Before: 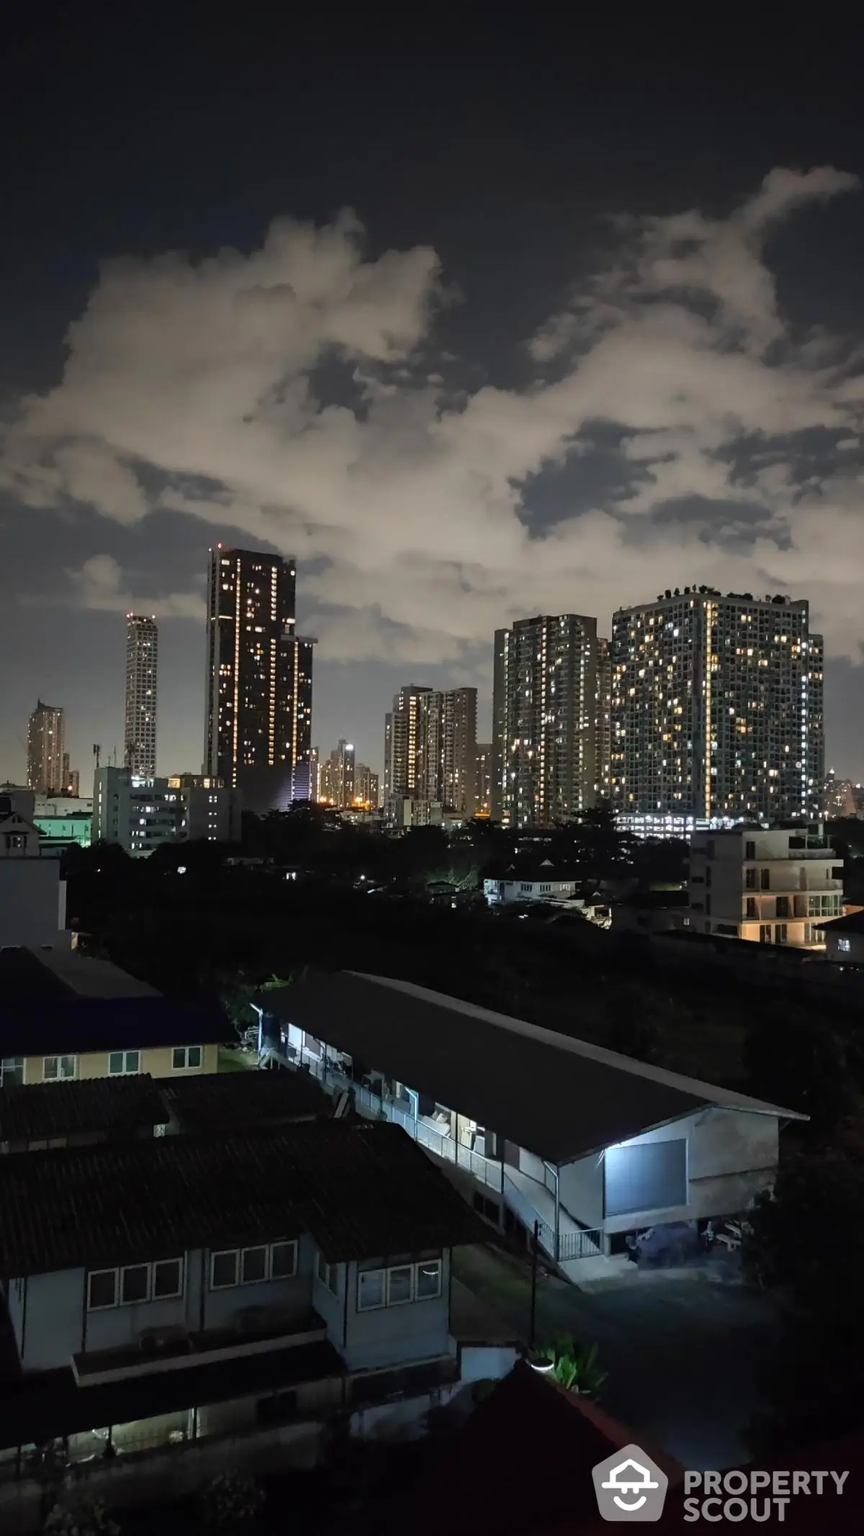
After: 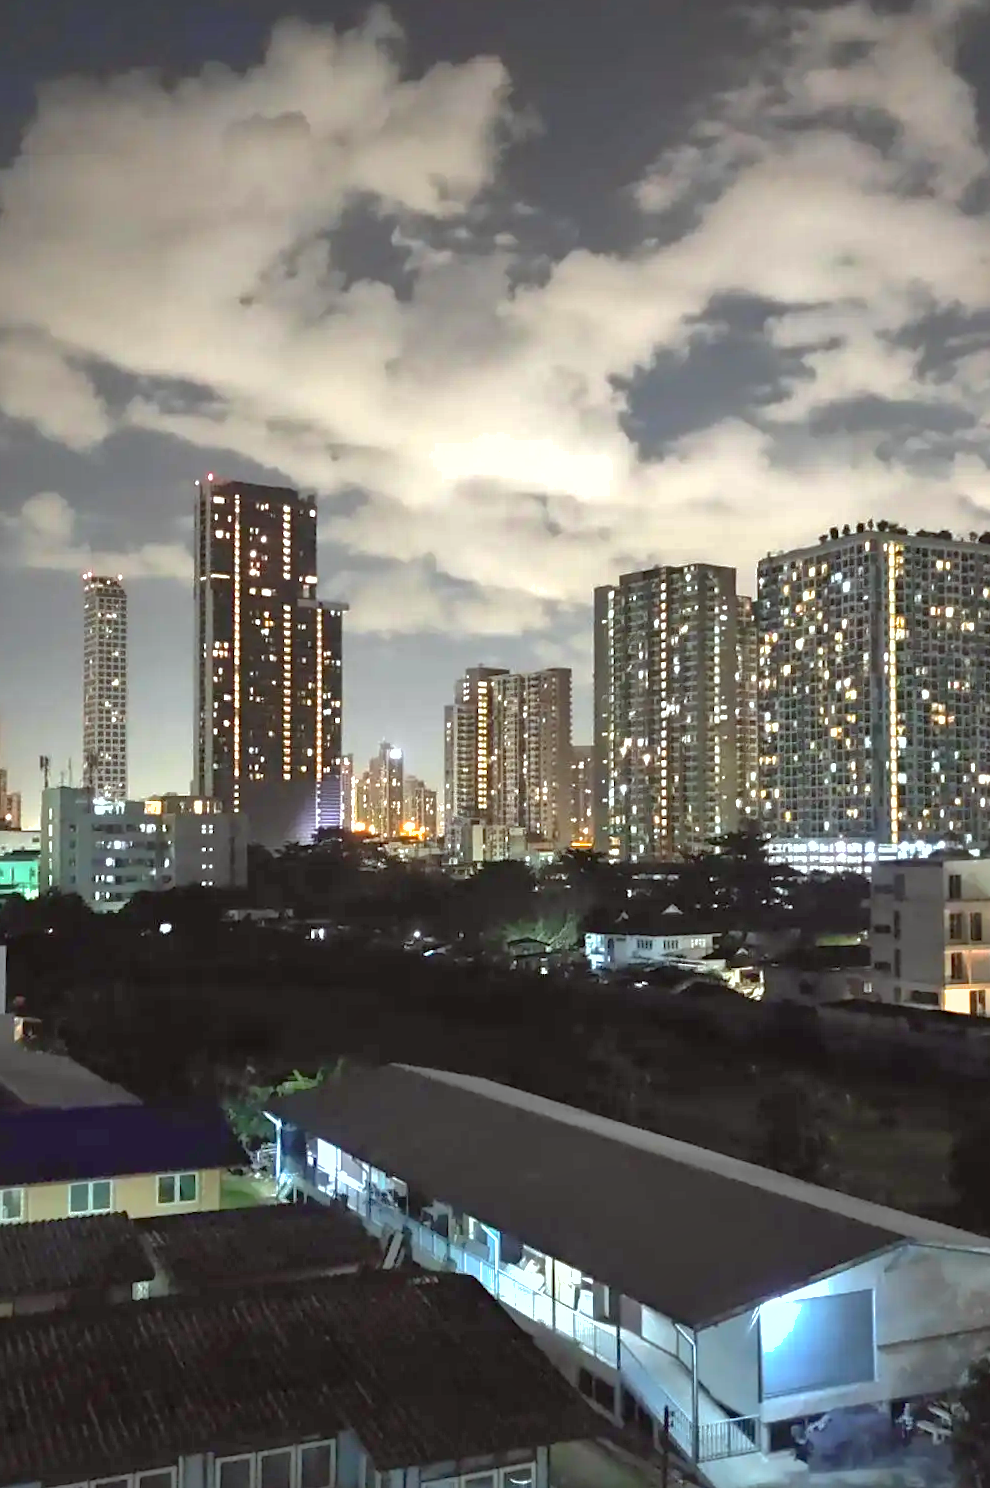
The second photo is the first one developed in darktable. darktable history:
shadows and highlights: on, module defaults
rotate and perspective: rotation -1°, crop left 0.011, crop right 0.989, crop top 0.025, crop bottom 0.975
exposure: black level correction 0, exposure 1.5 EV, compensate highlight preservation false
color correction: highlights a* -2.73, highlights b* -2.09, shadows a* 2.41, shadows b* 2.73
crop: left 7.856%, top 11.836%, right 10.12%, bottom 15.387%
